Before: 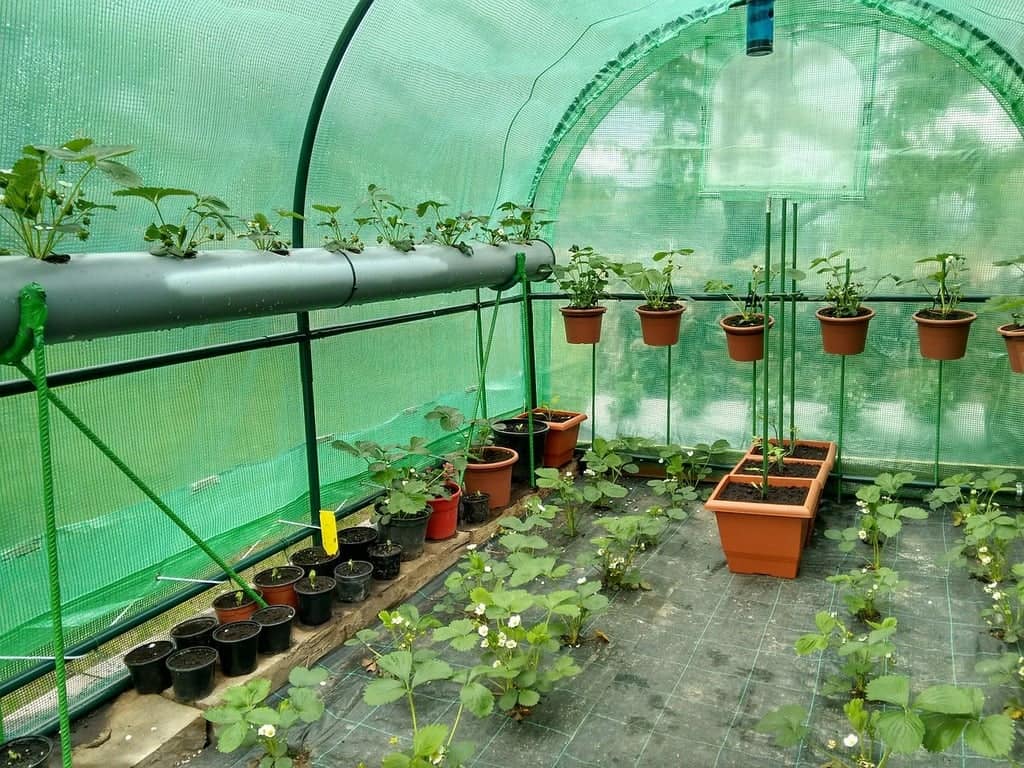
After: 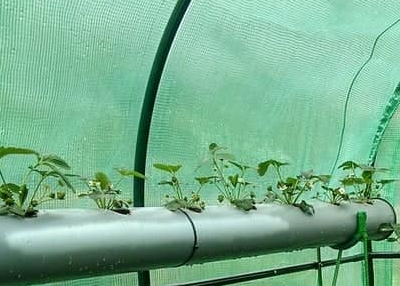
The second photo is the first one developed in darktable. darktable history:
crop: left 15.528%, top 5.443%, right 44.406%, bottom 56.129%
